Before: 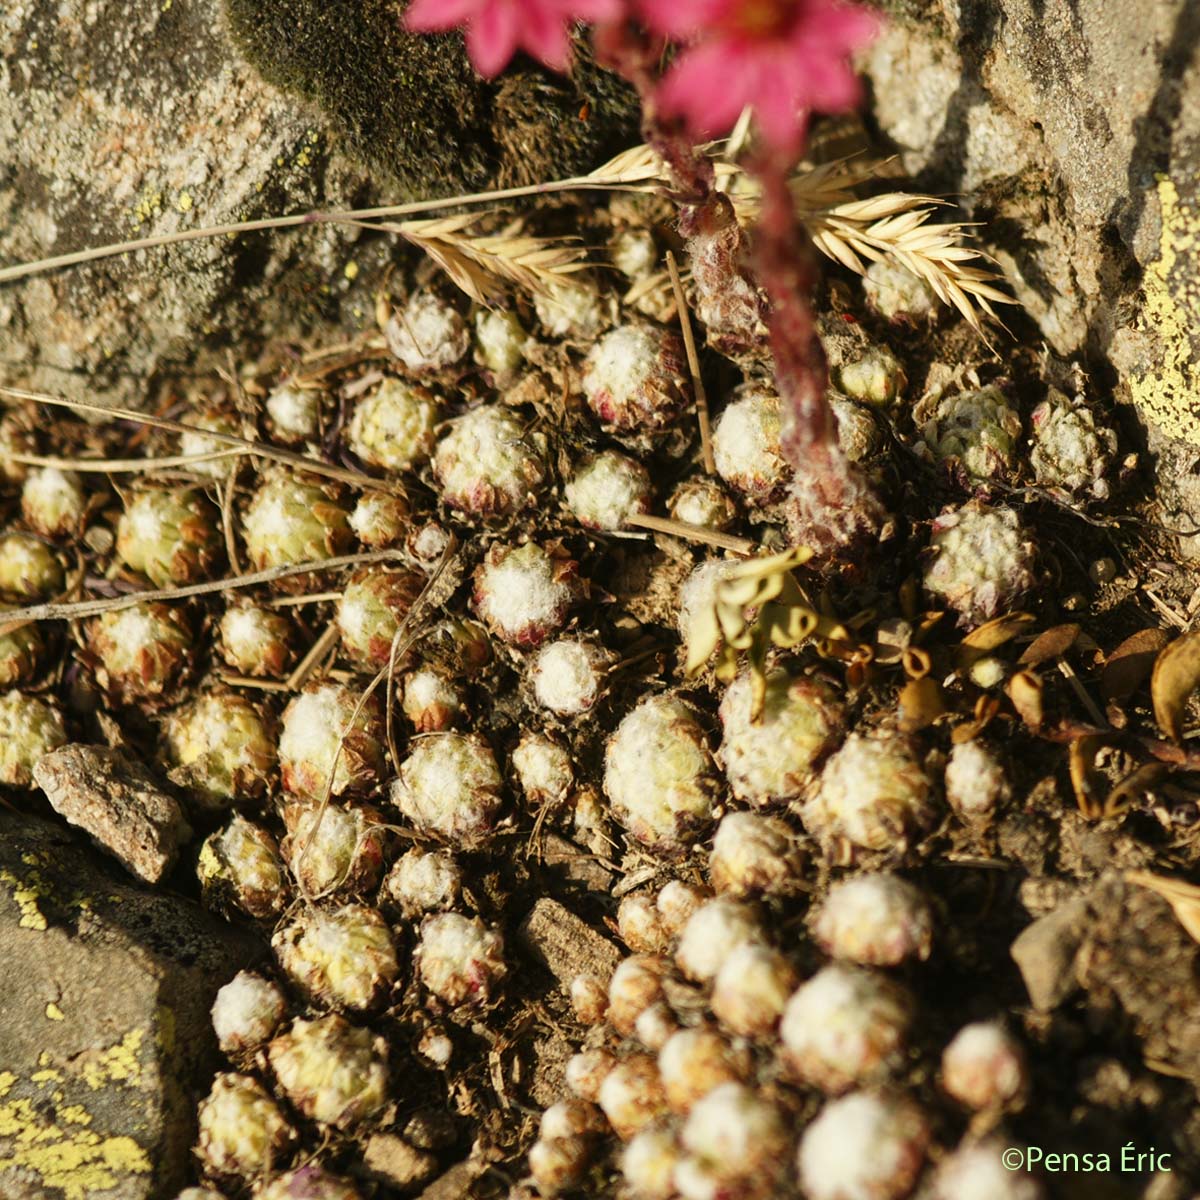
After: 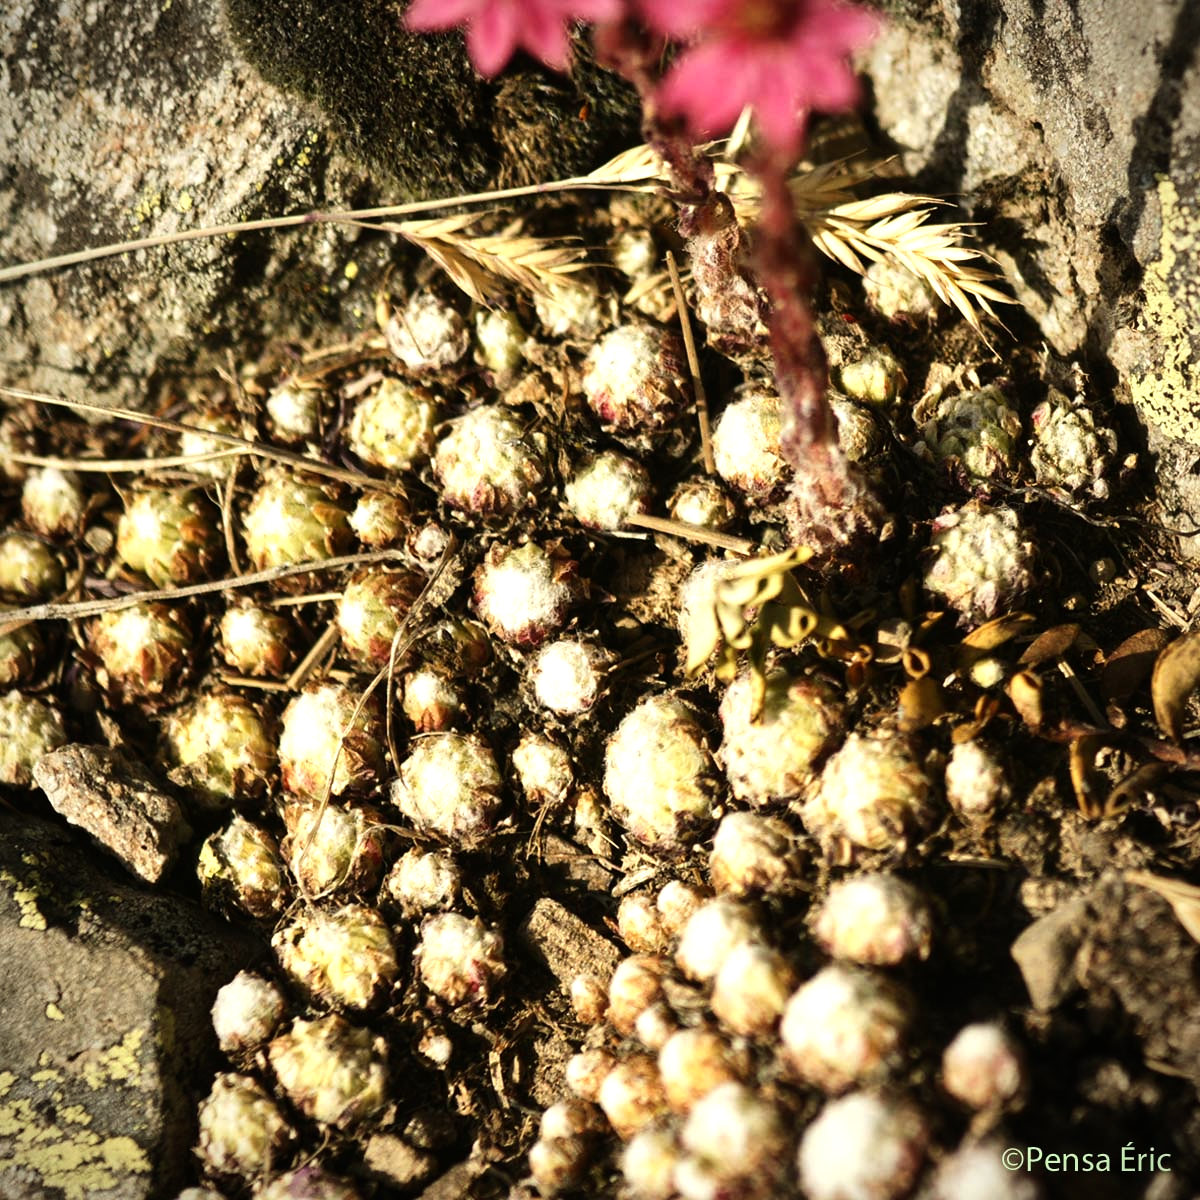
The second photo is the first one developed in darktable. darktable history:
vignetting: fall-off radius 63.16%, brightness -0.58, saturation -0.257
tone equalizer: -8 EV -0.79 EV, -7 EV -0.674 EV, -6 EV -0.637 EV, -5 EV -0.388 EV, -3 EV 0.391 EV, -2 EV 0.6 EV, -1 EV 0.682 EV, +0 EV 0.726 EV, edges refinement/feathering 500, mask exposure compensation -1.57 EV, preserve details no
